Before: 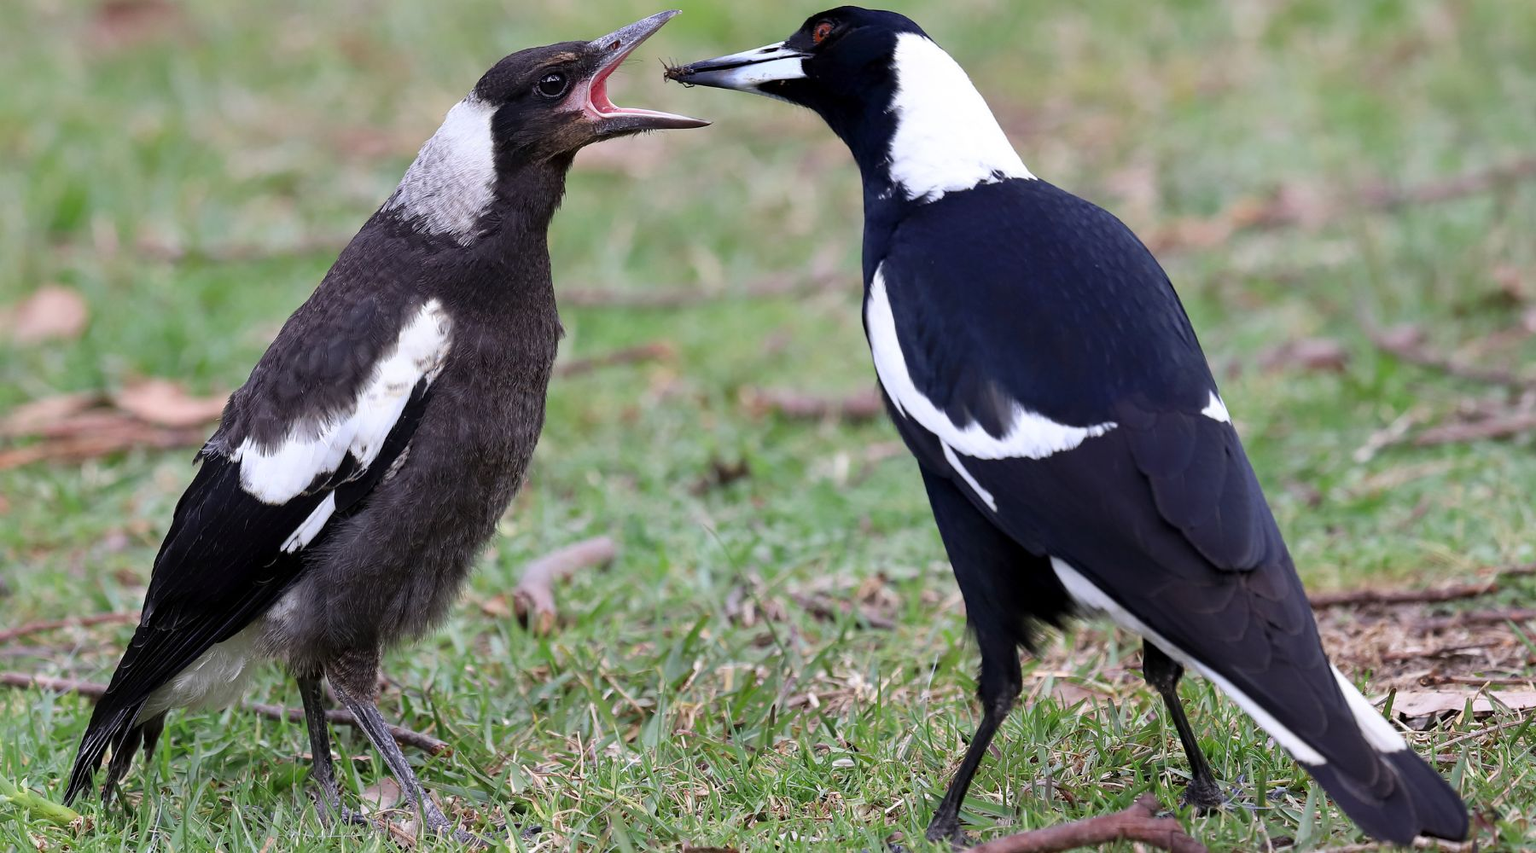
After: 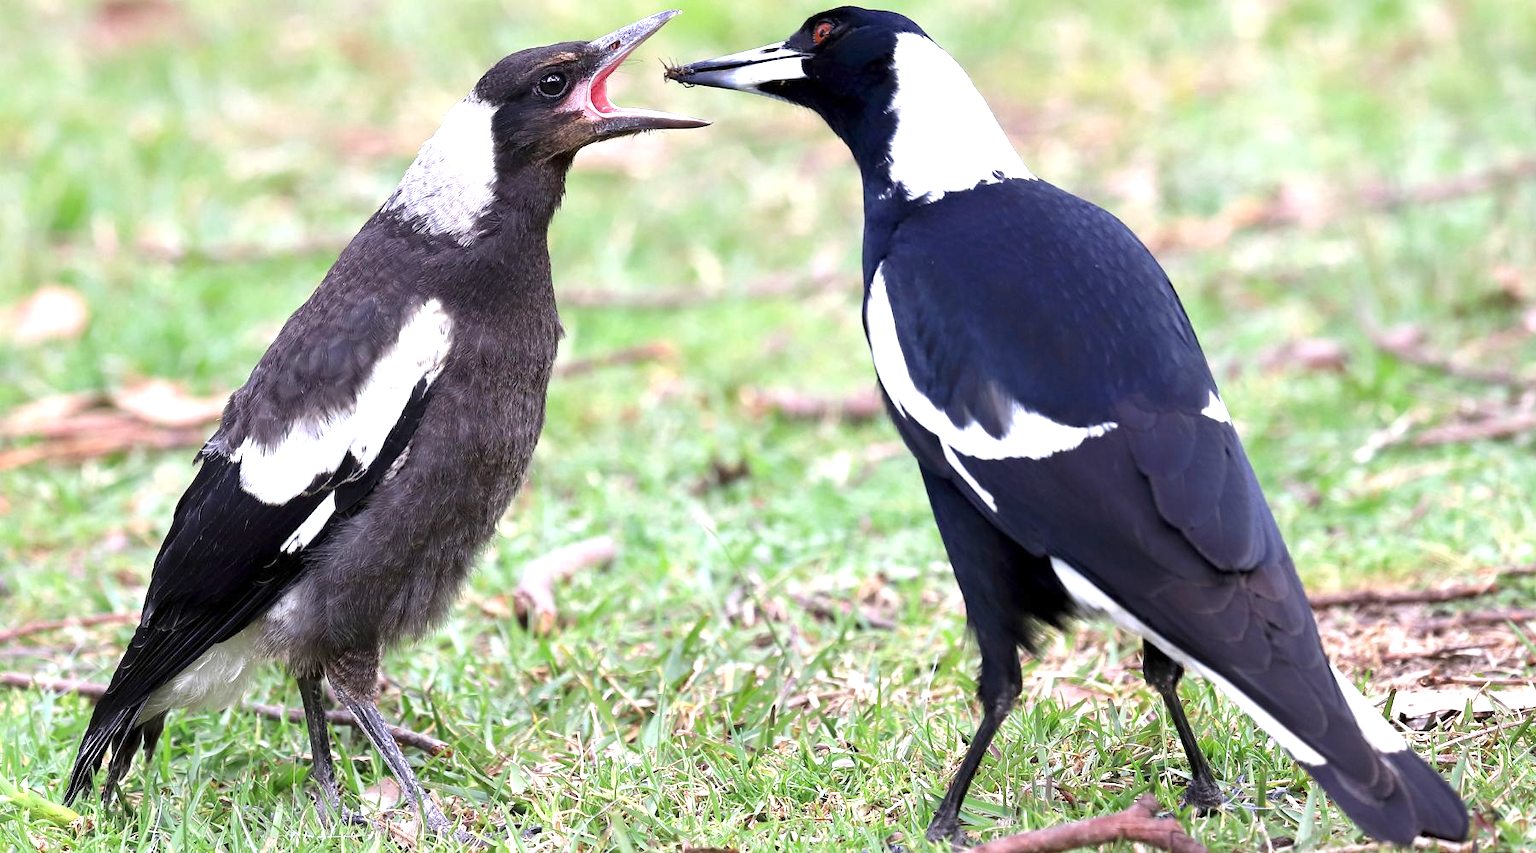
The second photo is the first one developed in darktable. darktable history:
exposure: exposure 1.15 EV, compensate highlight preservation false
